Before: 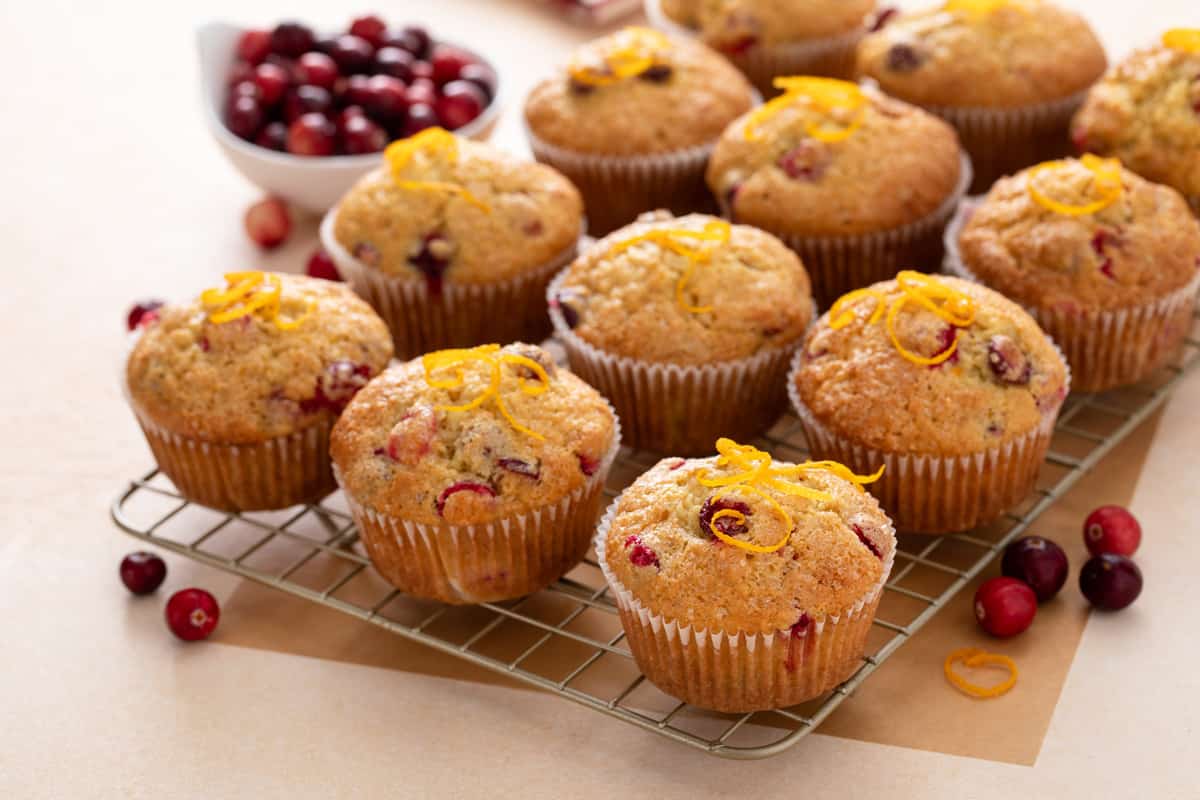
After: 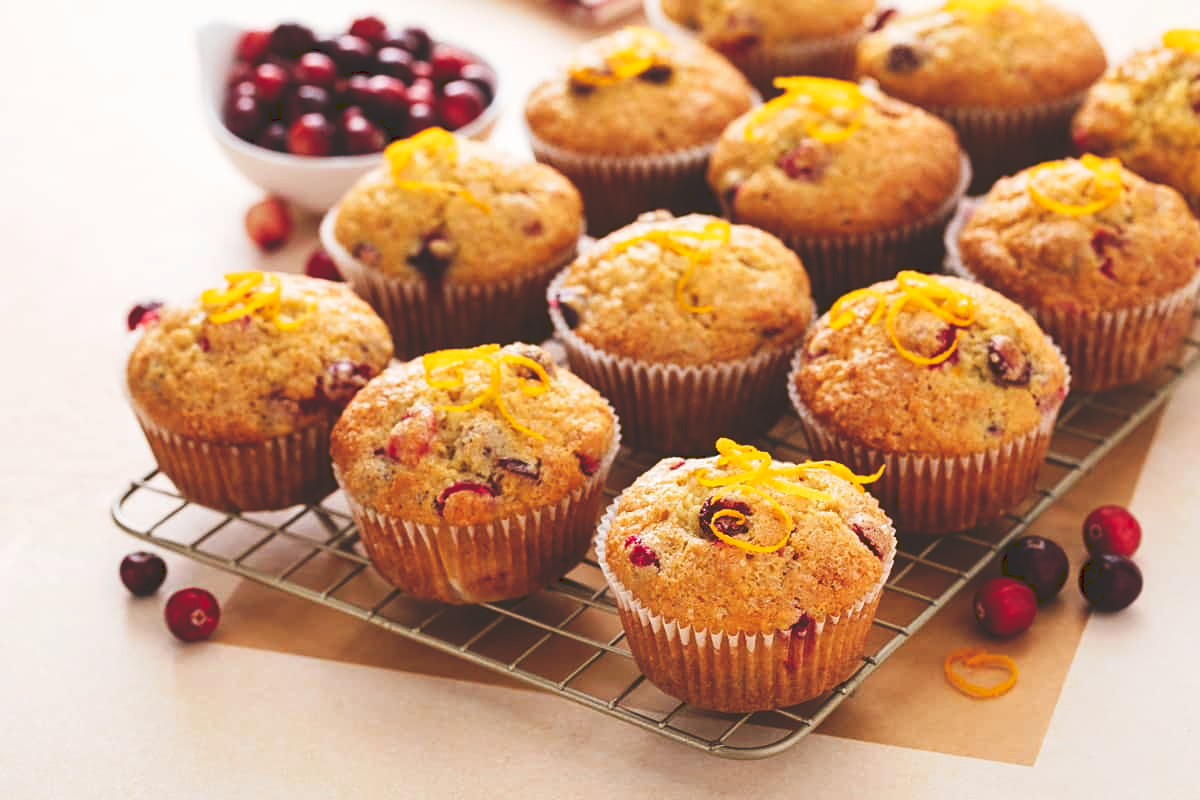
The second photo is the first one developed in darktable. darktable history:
tone curve: curves: ch0 [(0, 0) (0.003, 0.169) (0.011, 0.173) (0.025, 0.177) (0.044, 0.184) (0.069, 0.191) (0.1, 0.199) (0.136, 0.206) (0.177, 0.221) (0.224, 0.248) (0.277, 0.284) (0.335, 0.344) (0.399, 0.413) (0.468, 0.497) (0.543, 0.594) (0.623, 0.691) (0.709, 0.779) (0.801, 0.868) (0.898, 0.931) (1, 1)], preserve colors none
sharpen: amount 0.211
